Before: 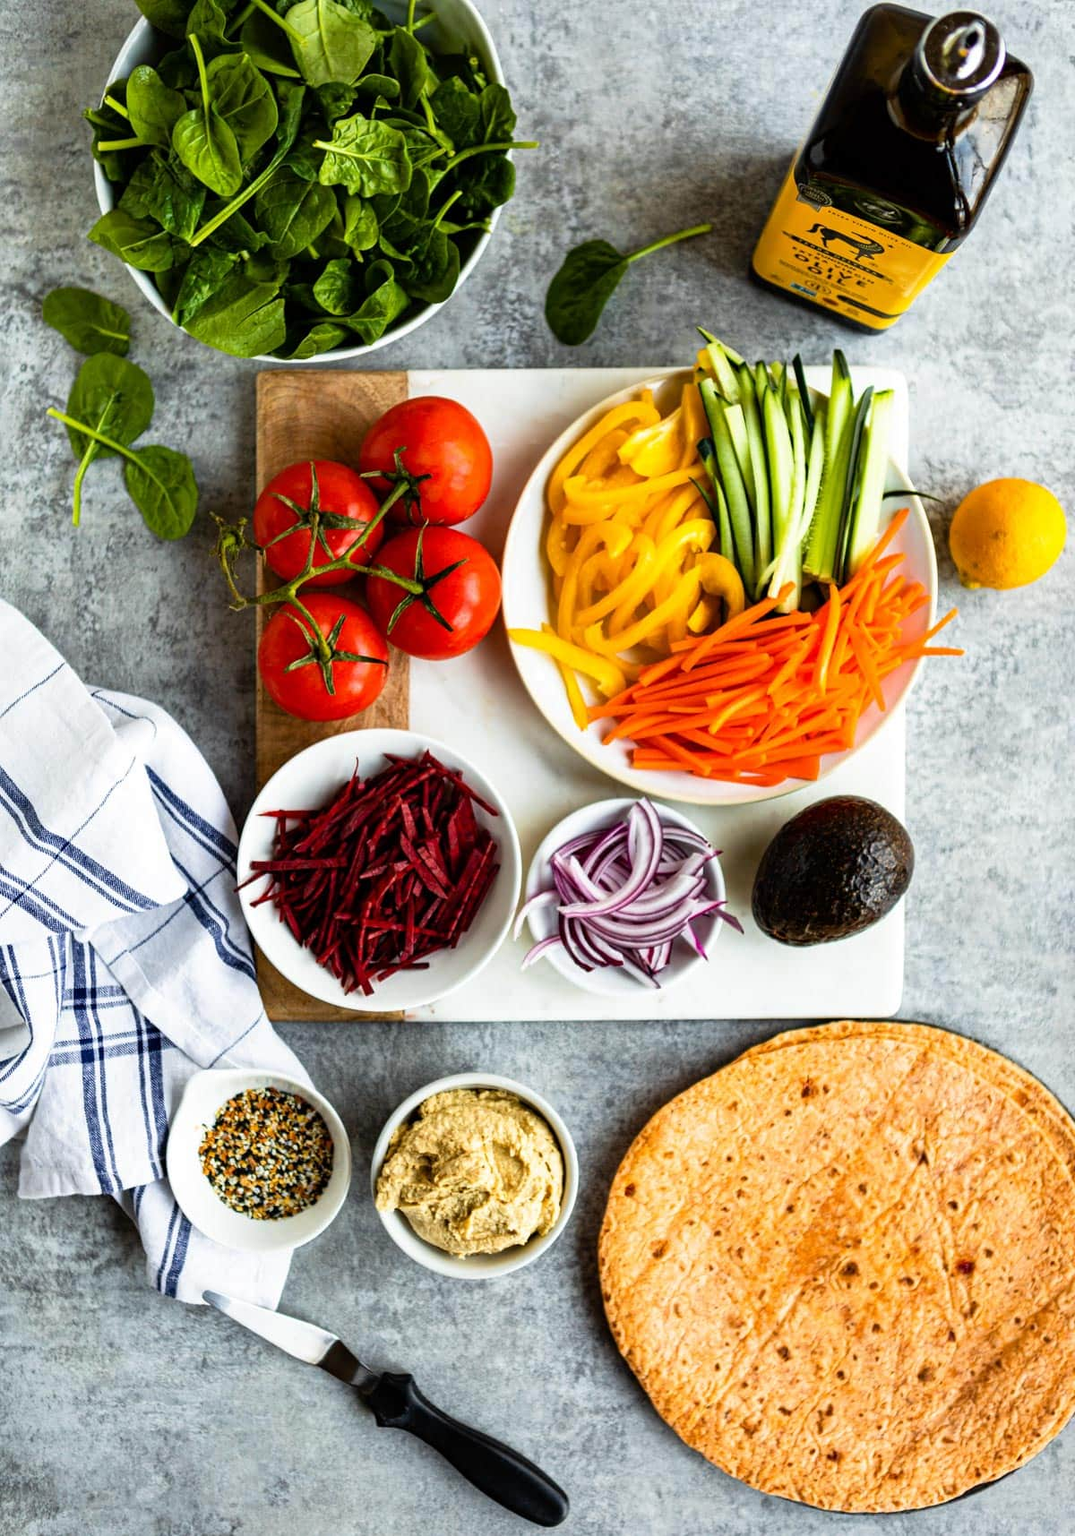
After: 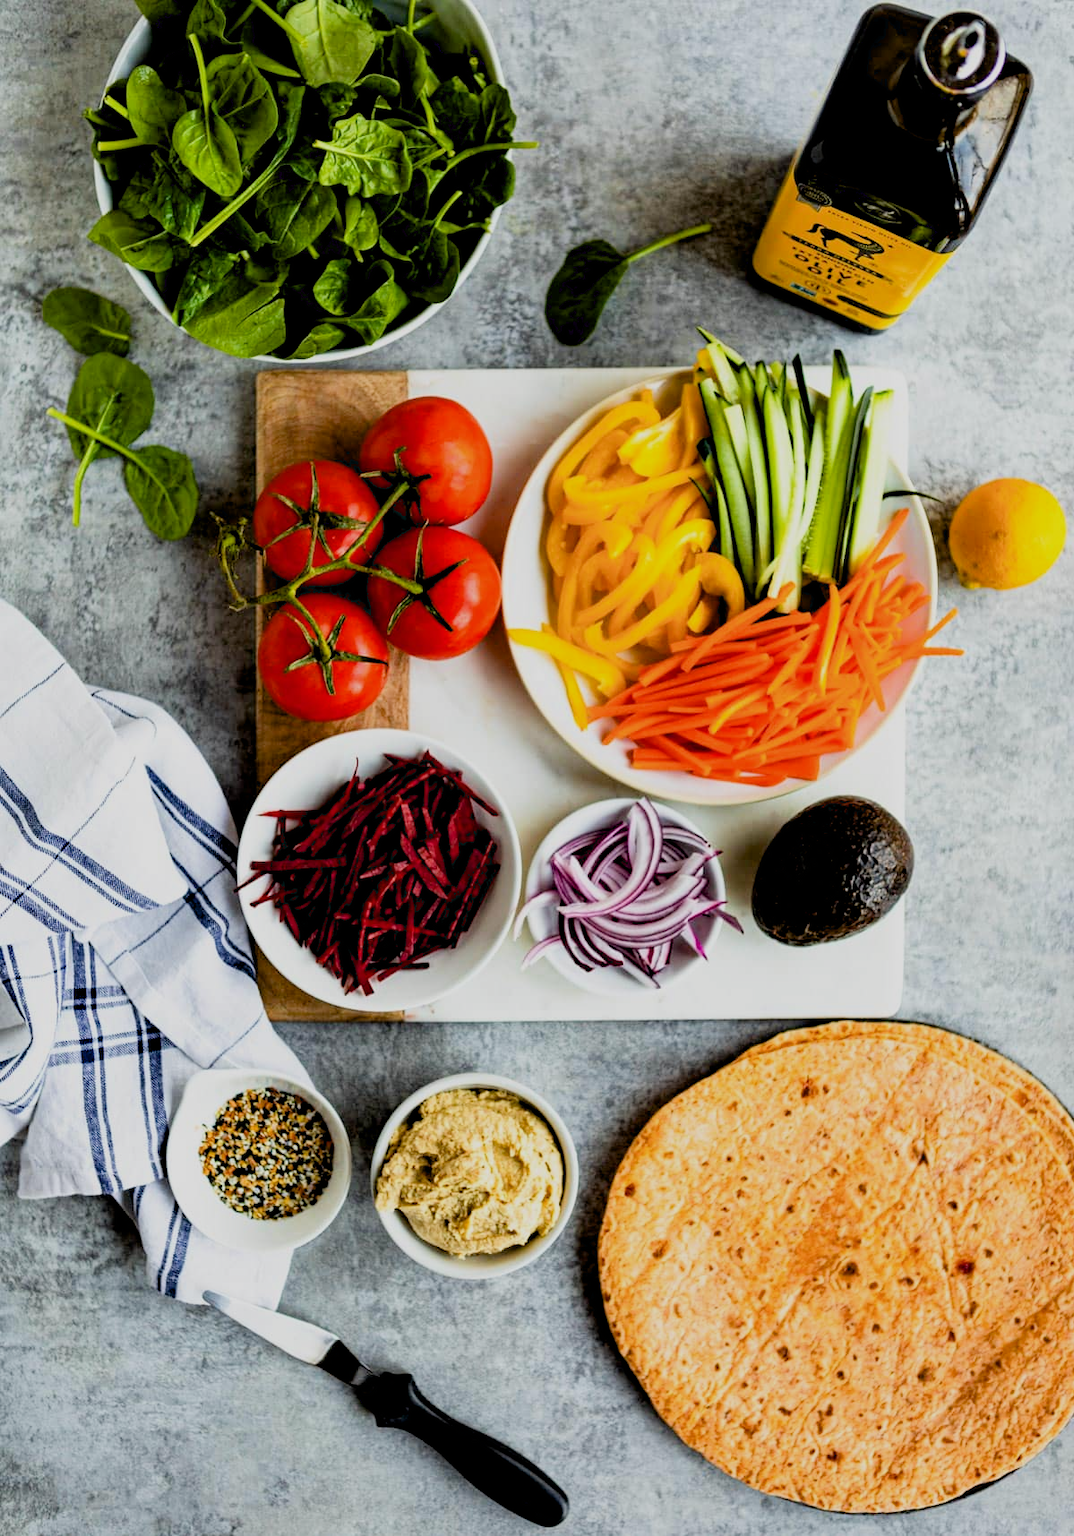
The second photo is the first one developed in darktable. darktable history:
filmic rgb: black relative exposure -8 EV, white relative exposure 4.03 EV, hardness 4.21
exposure: black level correction 0.01, exposure 0.017 EV, compensate highlight preservation false
